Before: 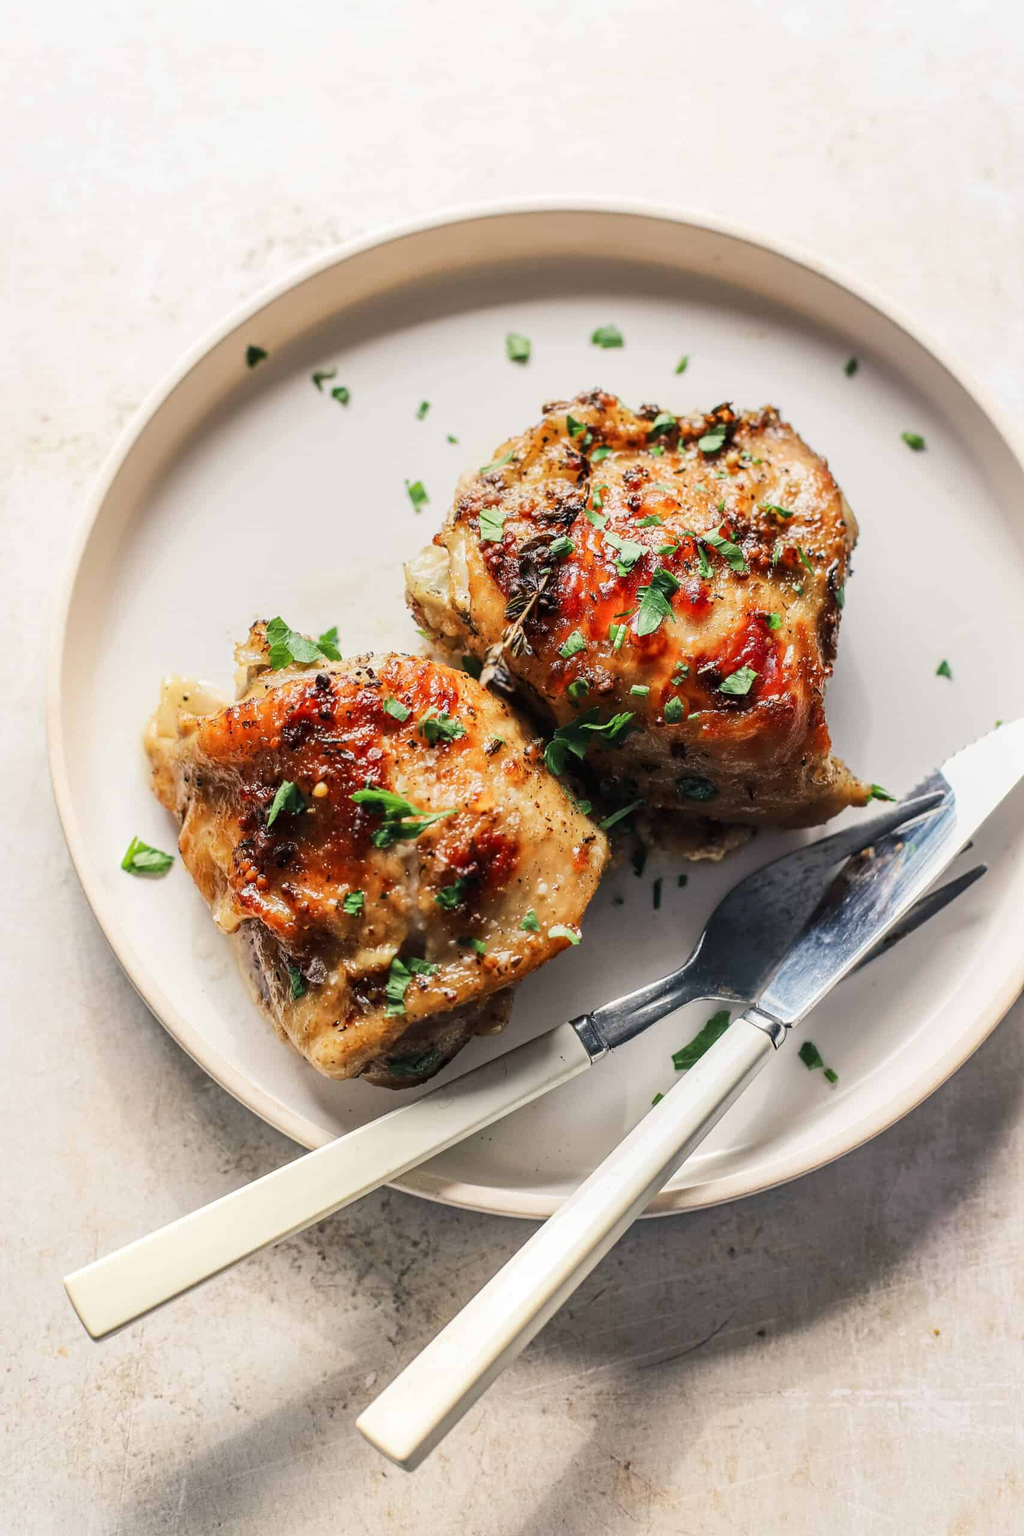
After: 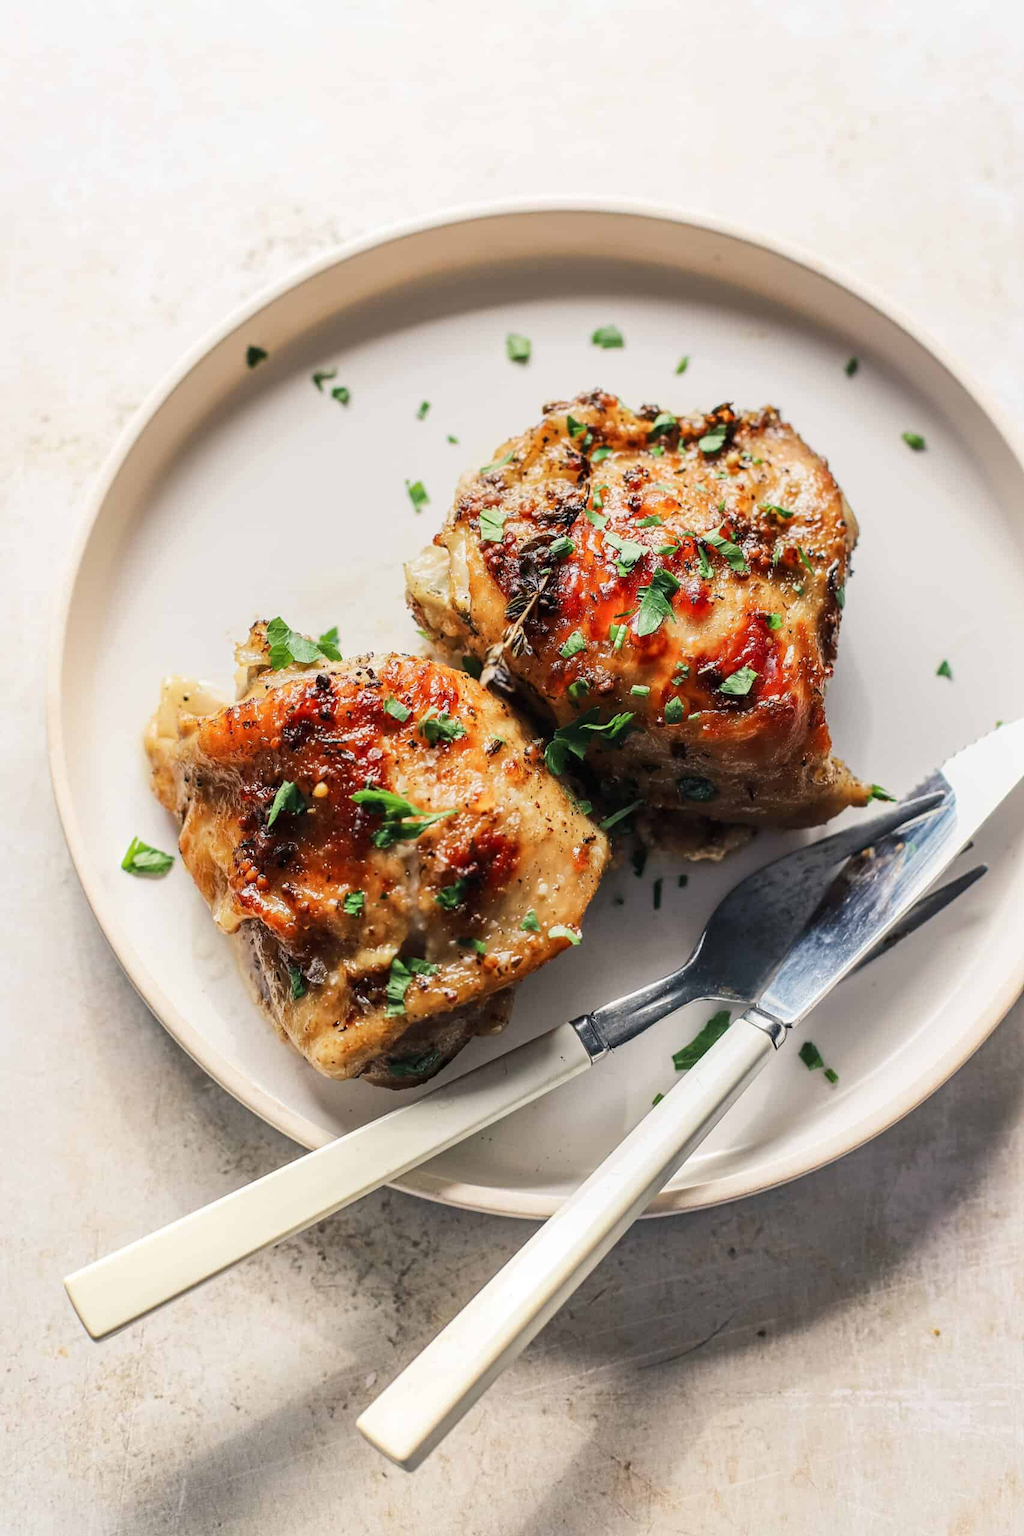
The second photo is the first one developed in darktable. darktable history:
color correction: highlights b* 0.004
